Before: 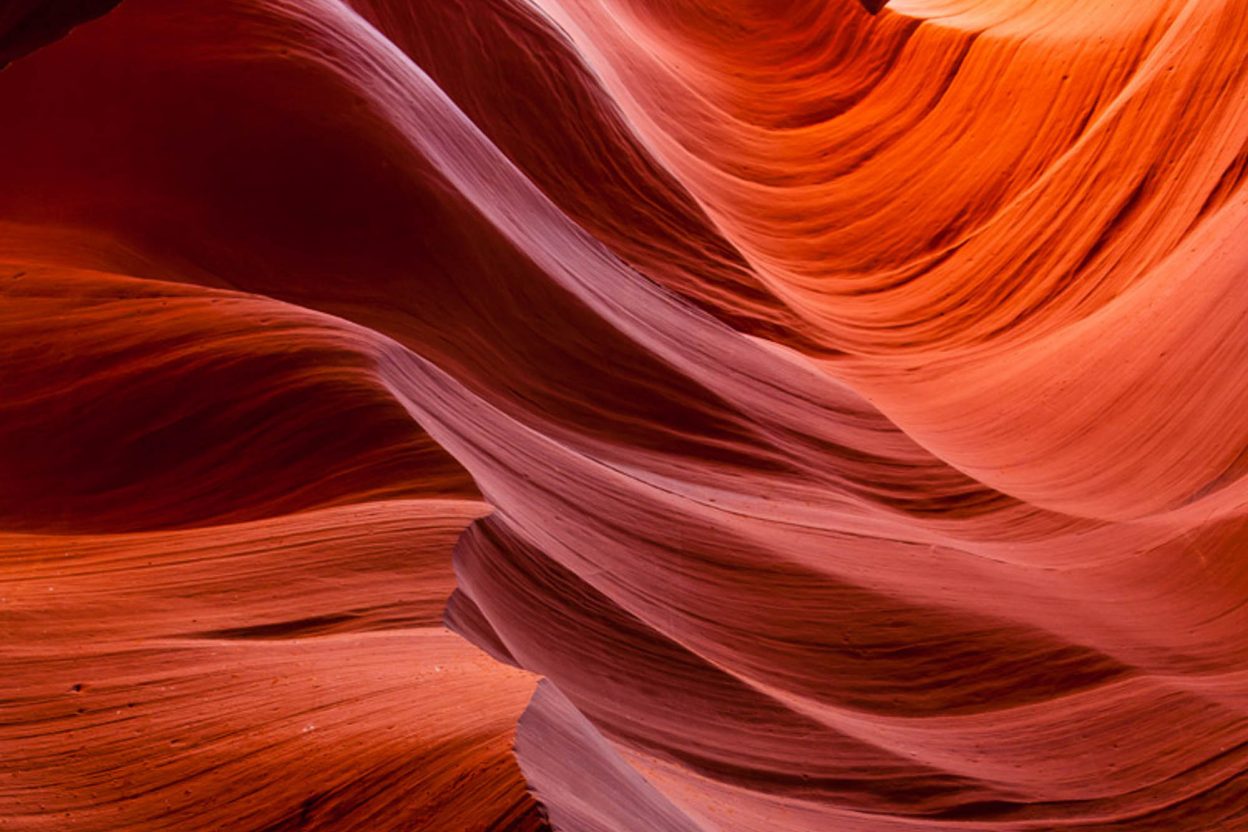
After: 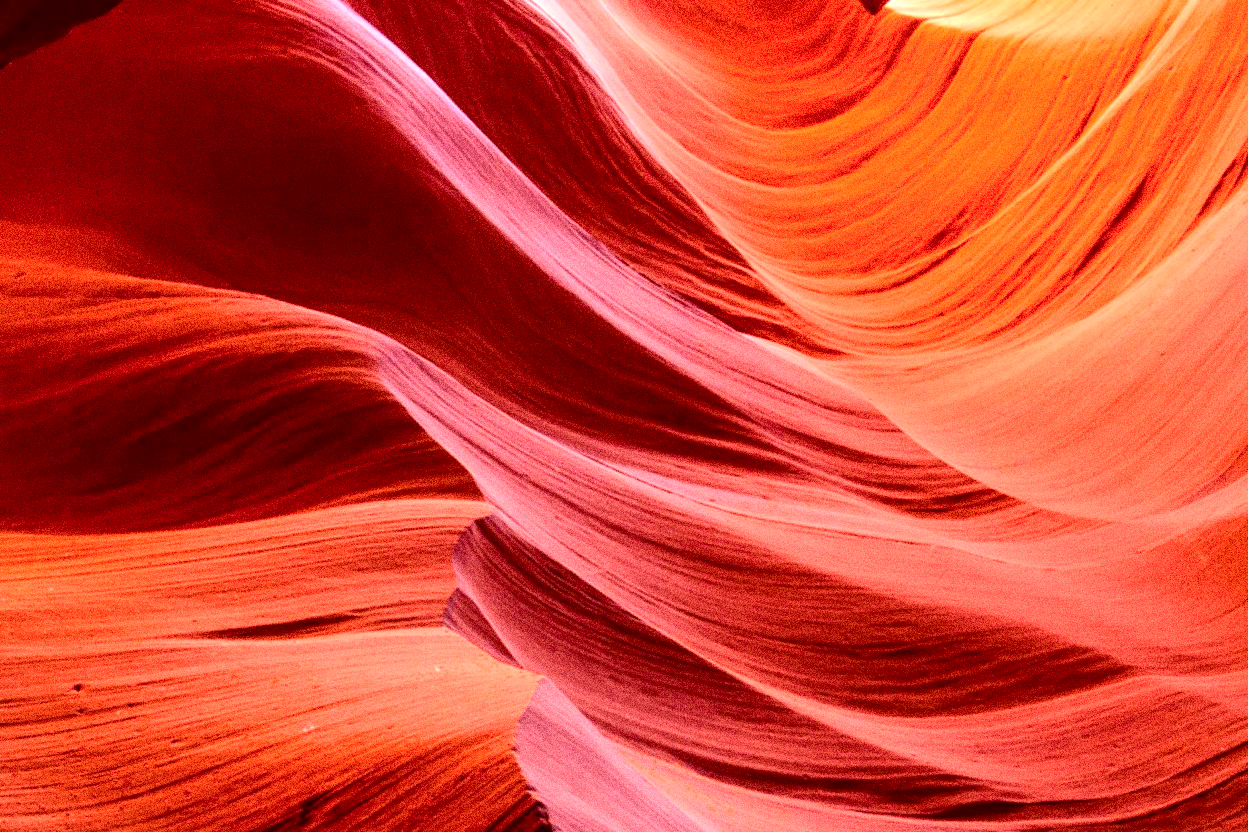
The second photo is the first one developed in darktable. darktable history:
tone curve: curves: ch0 [(0, 0.013) (0.054, 0.018) (0.205, 0.191) (0.289, 0.292) (0.39, 0.424) (0.493, 0.551) (0.666, 0.743) (0.795, 0.841) (1, 0.998)]; ch1 [(0, 0) (0.385, 0.343) (0.439, 0.415) (0.494, 0.495) (0.501, 0.501) (0.51, 0.509) (0.548, 0.554) (0.586, 0.614) (0.66, 0.706) (0.783, 0.804) (1, 1)]; ch2 [(0, 0) (0.304, 0.31) (0.403, 0.399) (0.441, 0.428) (0.47, 0.469) (0.498, 0.496) (0.524, 0.538) (0.566, 0.579) (0.633, 0.665) (0.7, 0.711) (1, 1)], color space Lab, independent channels, preserve colors none
grain: coarseness 10.62 ISO, strength 55.56%
exposure: black level correction 0.001, exposure 1.129 EV, compensate exposure bias true, compensate highlight preservation false
